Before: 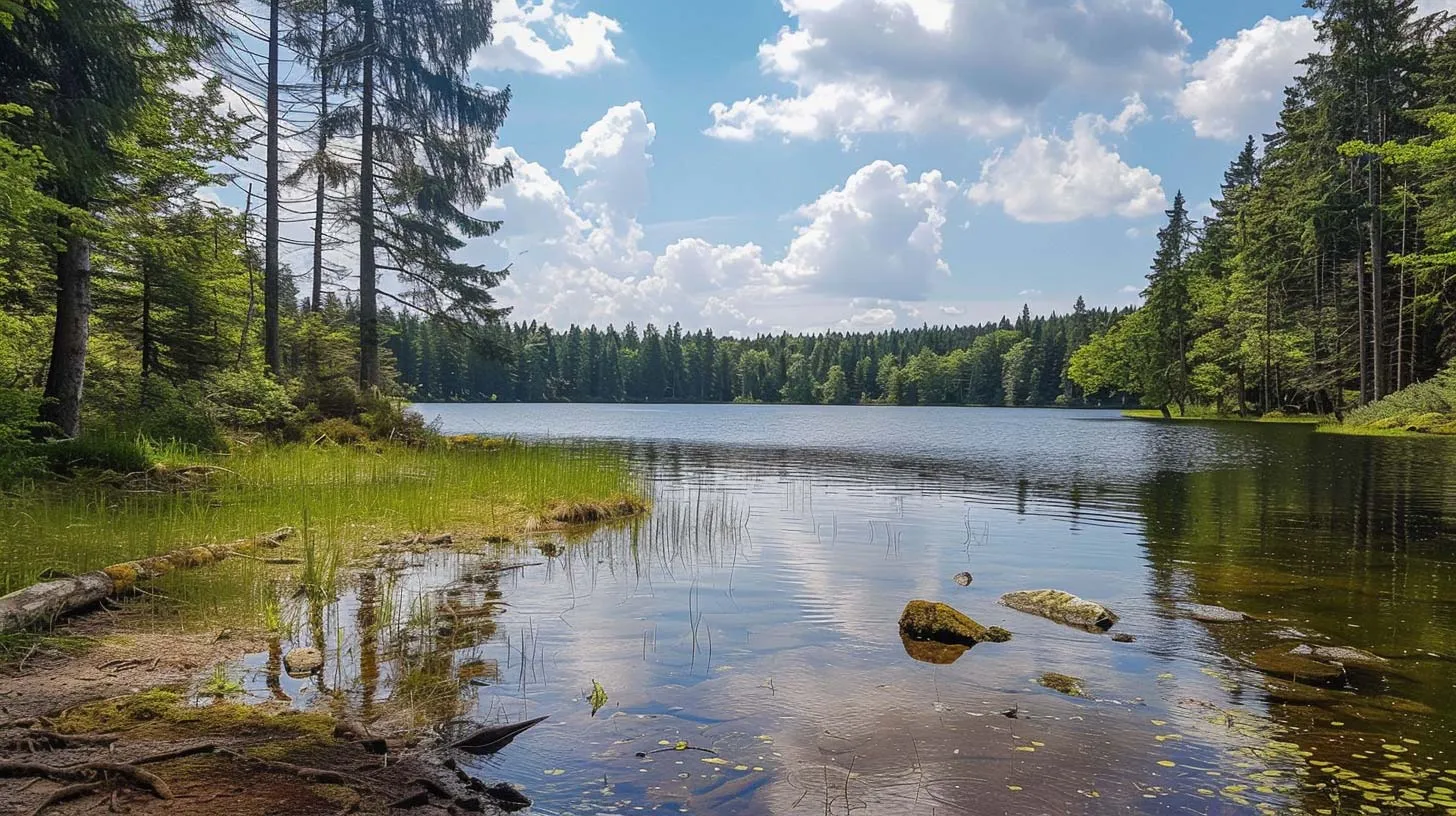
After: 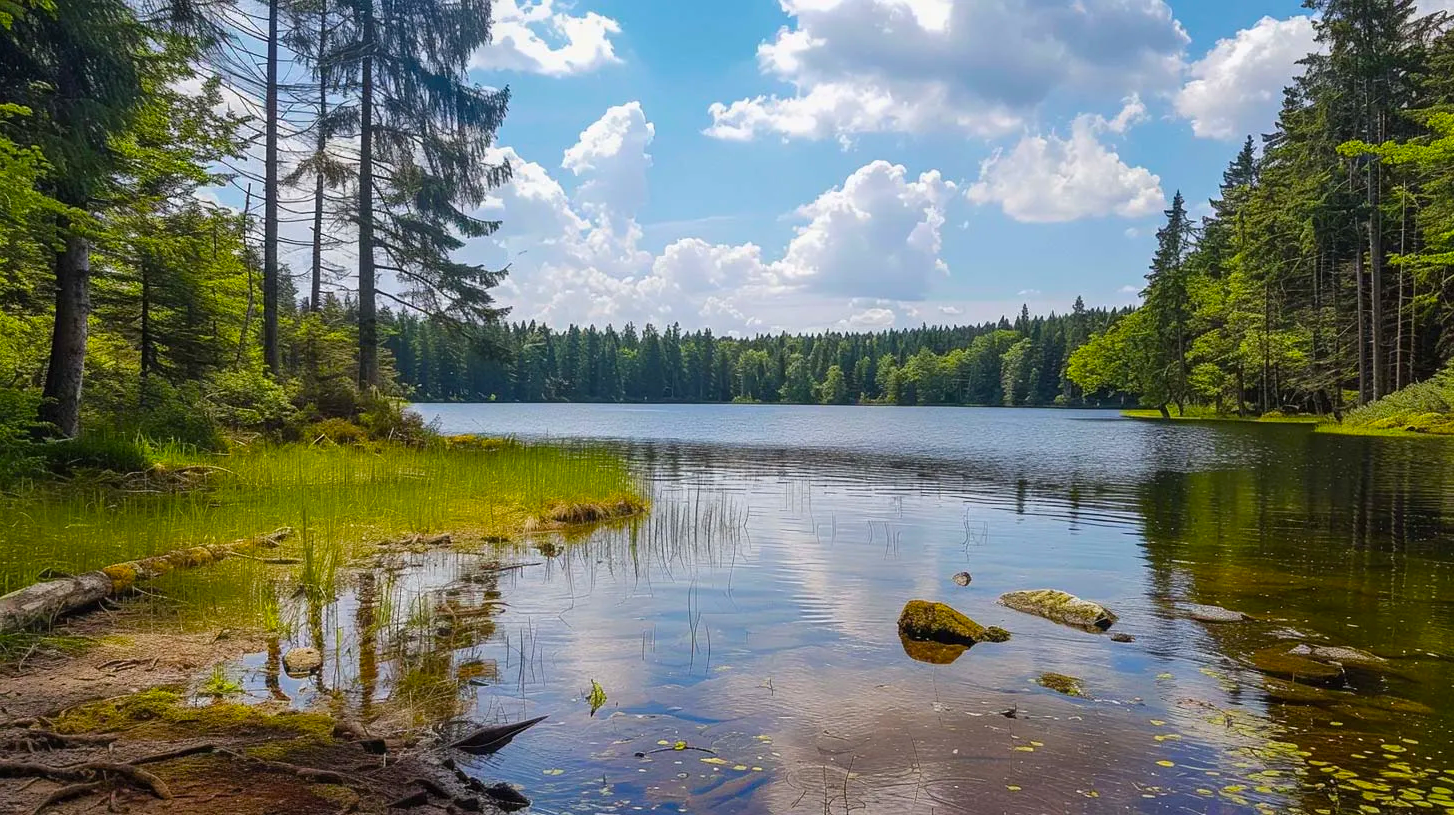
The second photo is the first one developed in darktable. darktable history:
crop and rotate: left 0.126%
color balance rgb: perceptual saturation grading › global saturation 25%, global vibrance 20%
